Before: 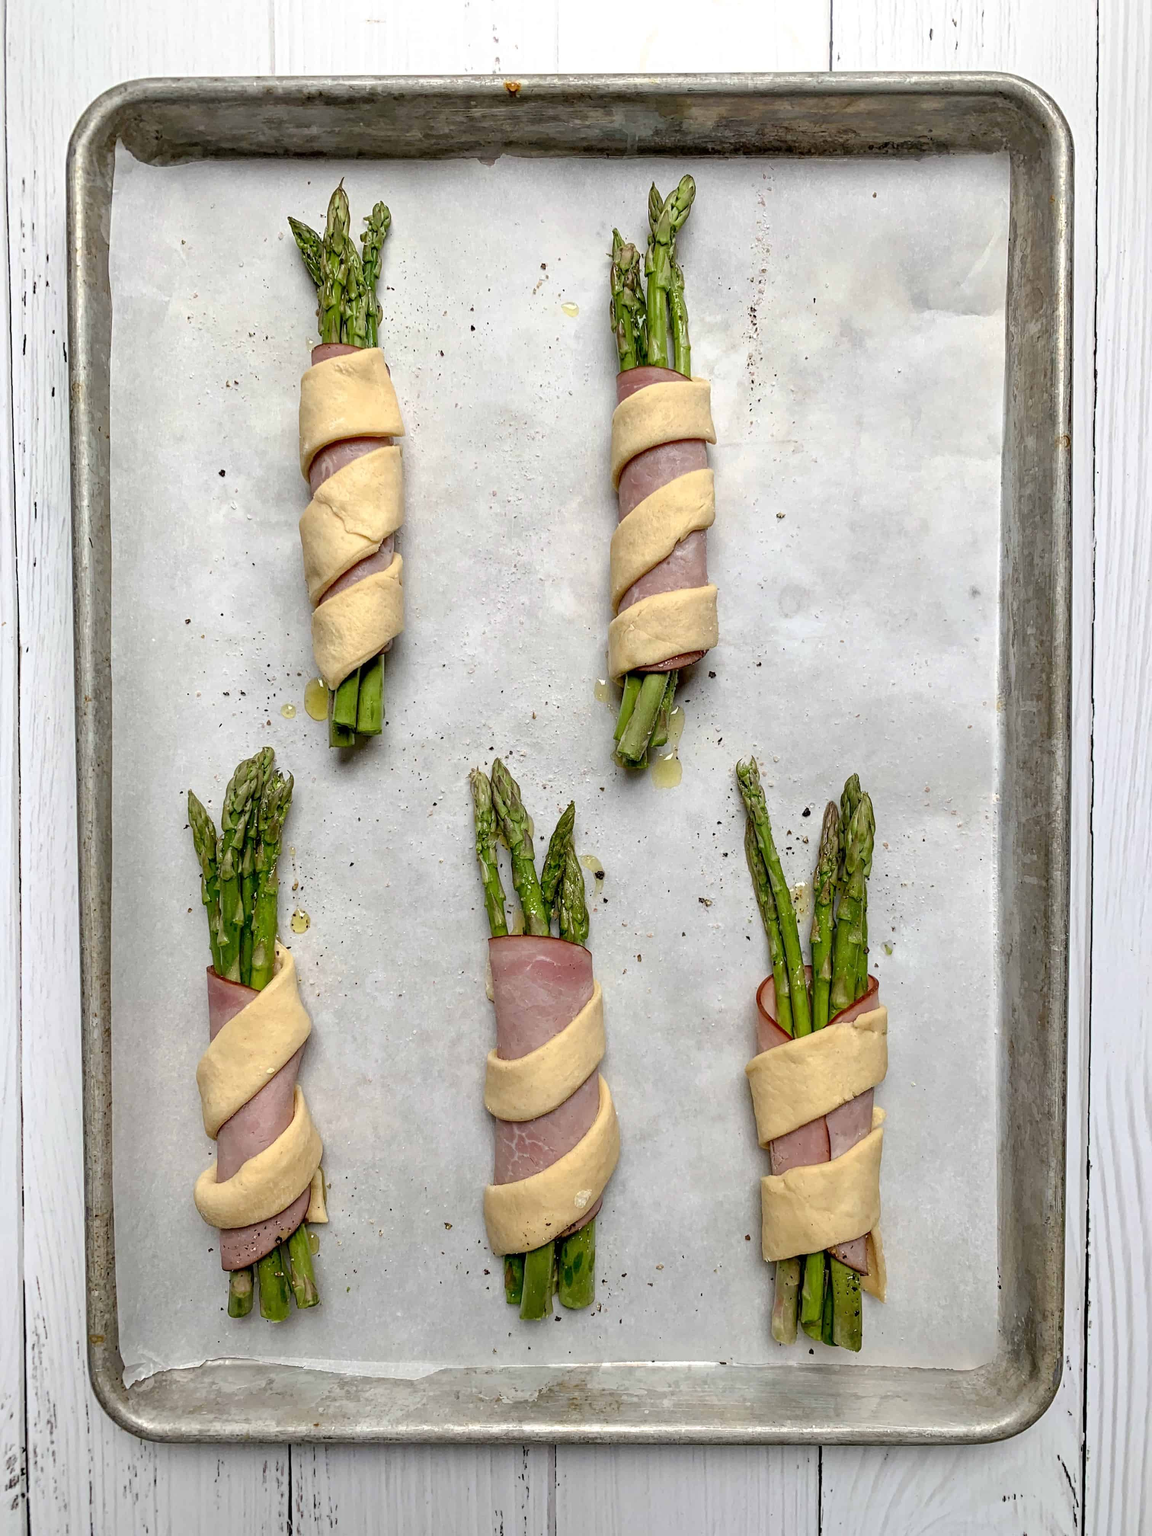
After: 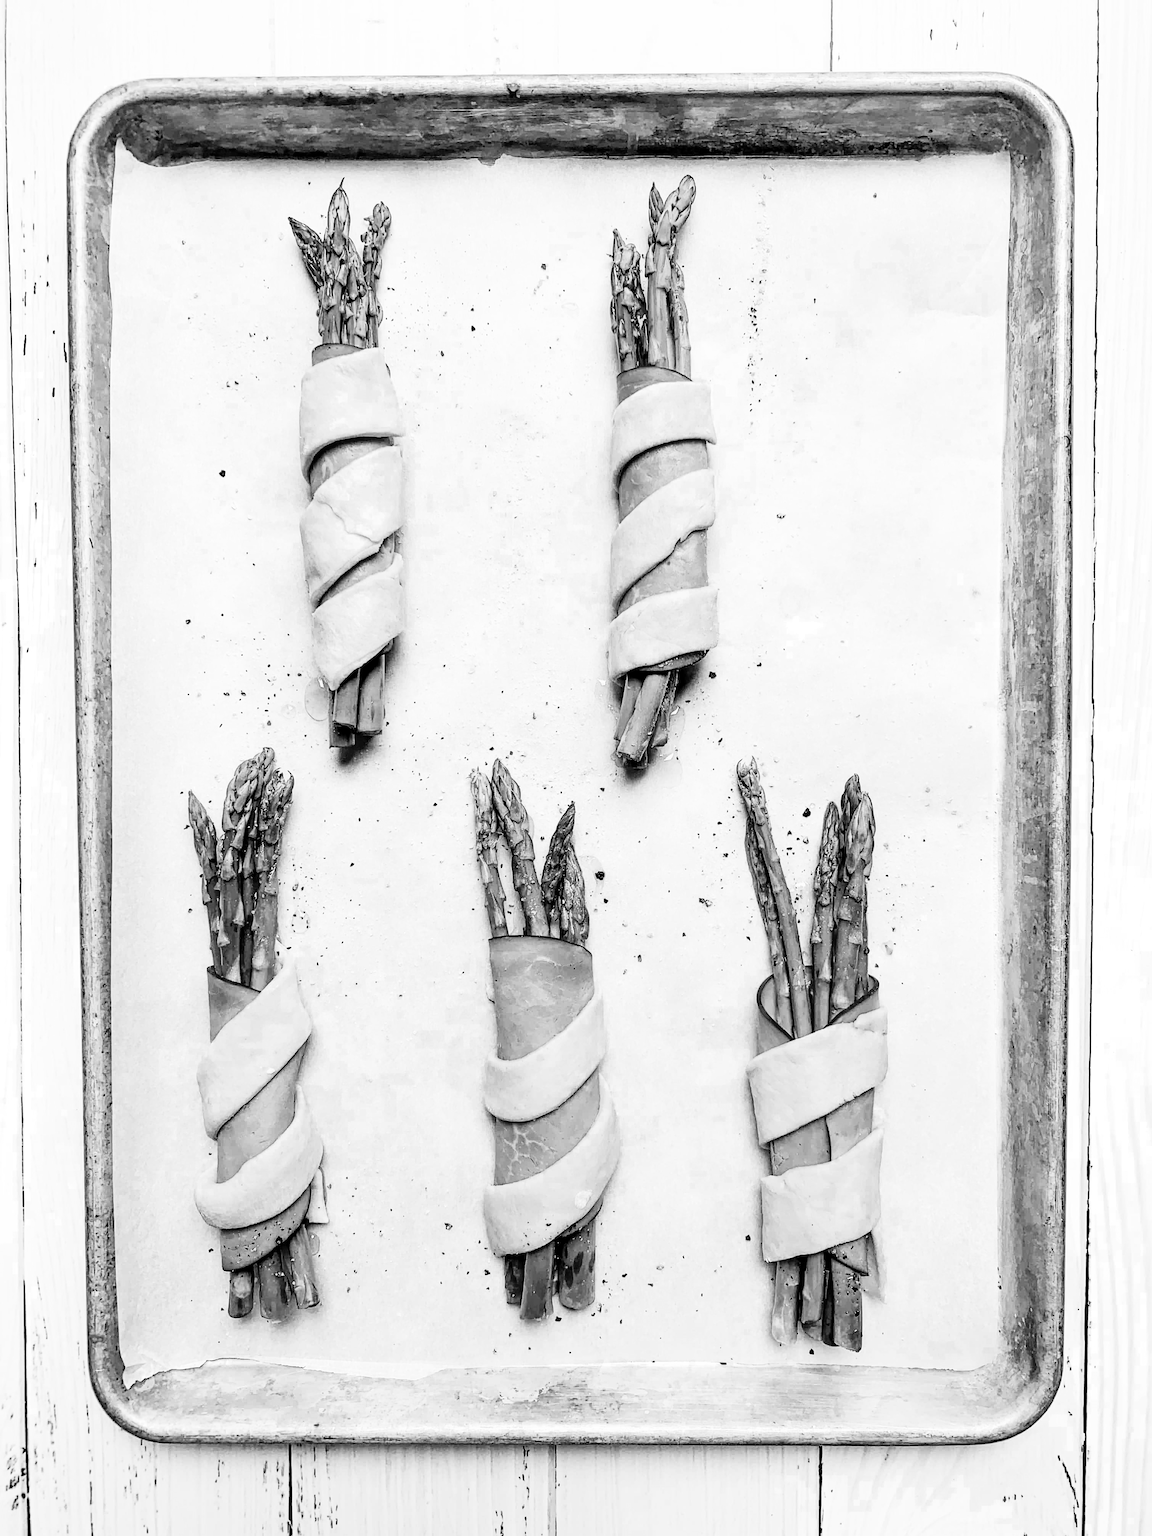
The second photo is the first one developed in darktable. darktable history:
color balance rgb: shadows lift › chroma 1%, shadows lift › hue 113°, highlights gain › chroma 0.2%, highlights gain › hue 333°, perceptual saturation grading › global saturation 20%, perceptual saturation grading › highlights -25%, perceptual saturation grading › shadows 25%, contrast -10%
color zones: curves: ch0 [(0, 0.5) (0.125, 0.4) (0.25, 0.5) (0.375, 0.4) (0.5, 0.4) (0.625, 0.6) (0.75, 0.6) (0.875, 0.5)]; ch1 [(0, 0.4) (0.125, 0.5) (0.25, 0.4) (0.375, 0.4) (0.5, 0.4) (0.625, 0.4) (0.75, 0.5) (0.875, 0.4)]; ch2 [(0, 0.6) (0.125, 0.5) (0.25, 0.5) (0.375, 0.6) (0.5, 0.6) (0.625, 0.5) (0.75, 0.5) (0.875, 0.5)]
denoise (profiled): strength 1.2, preserve shadows 0, a [-1, 0, 0], y [[0.5 ×7] ×4, [0 ×7], [0.5 ×7]], compensate highlight preservation false
monochrome: on, module defaults
rgb curve: curves: ch0 [(0, 0) (0.21, 0.15) (0.24, 0.21) (0.5, 0.75) (0.75, 0.96) (0.89, 0.99) (1, 1)]; ch1 [(0, 0.02) (0.21, 0.13) (0.25, 0.2) (0.5, 0.67) (0.75, 0.9) (0.89, 0.97) (1, 1)]; ch2 [(0, 0.02) (0.21, 0.13) (0.25, 0.2) (0.5, 0.67) (0.75, 0.9) (0.89, 0.97) (1, 1)], compensate middle gray true
sharpen: amount 0.2
contrast equalizer: octaves 7, y [[0.6 ×6], [0.55 ×6], [0 ×6], [0 ×6], [0 ×6]], mix 0.15
